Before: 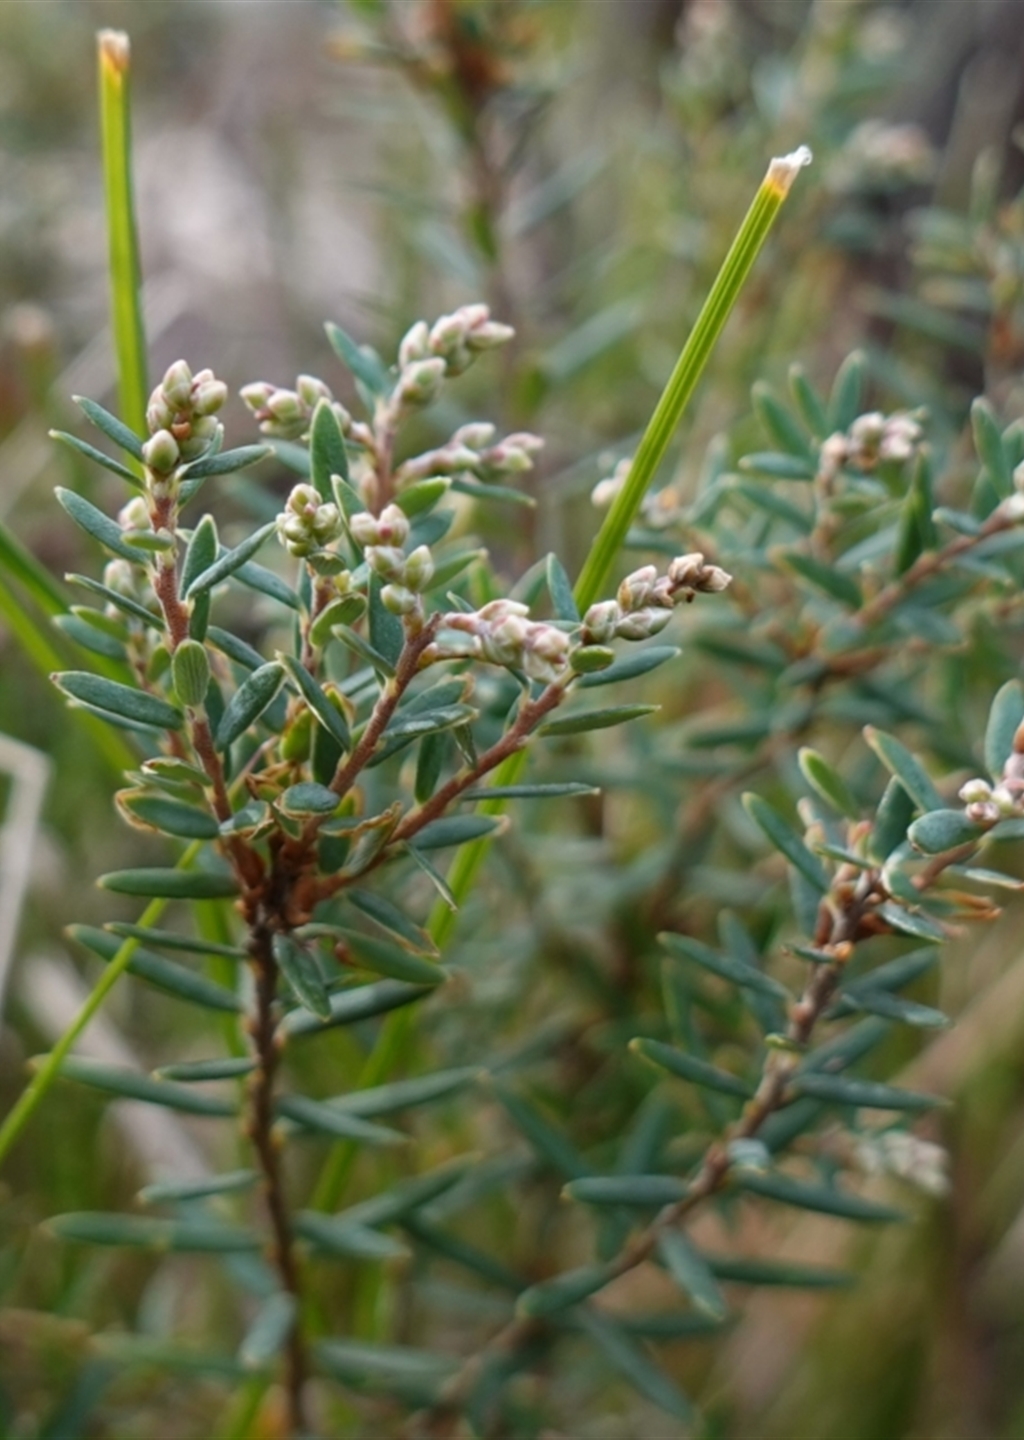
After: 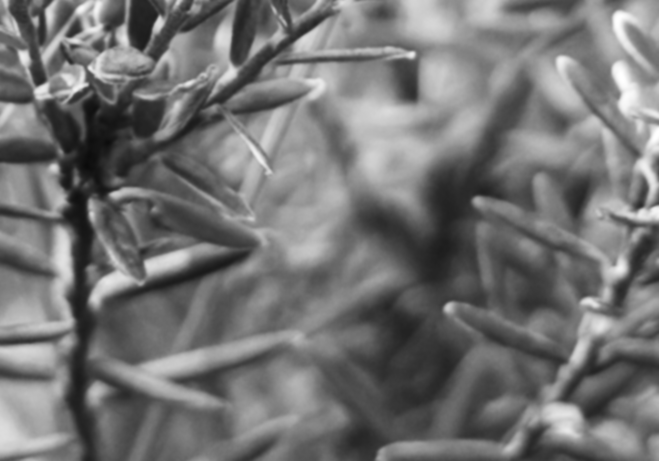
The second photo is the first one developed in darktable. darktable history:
exposure: black level correction 0, exposure 0.7 EV, compensate exposure bias true, compensate highlight preservation false
white balance: red 1.123, blue 0.83
crop: left 18.091%, top 51.13%, right 17.525%, bottom 16.85%
lowpass: radius 0.76, contrast 1.56, saturation 0, unbound 0
